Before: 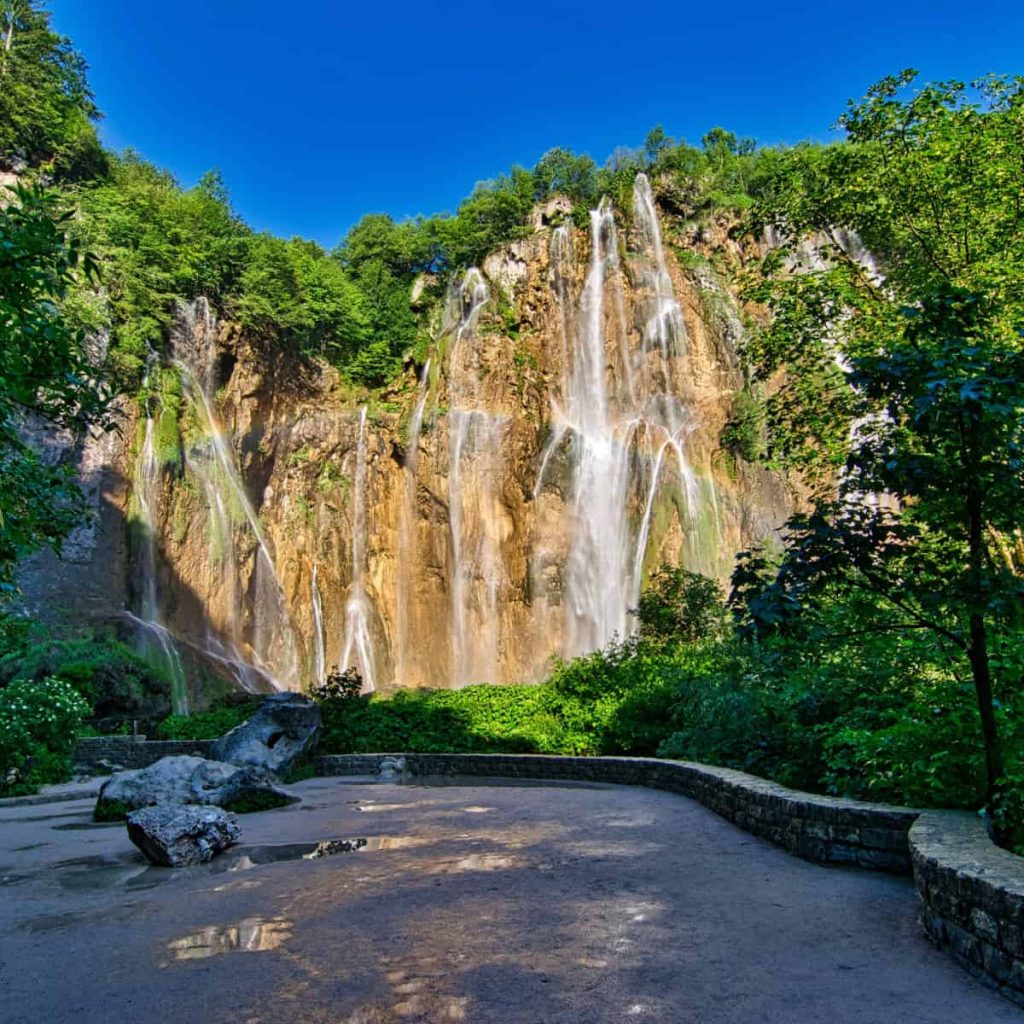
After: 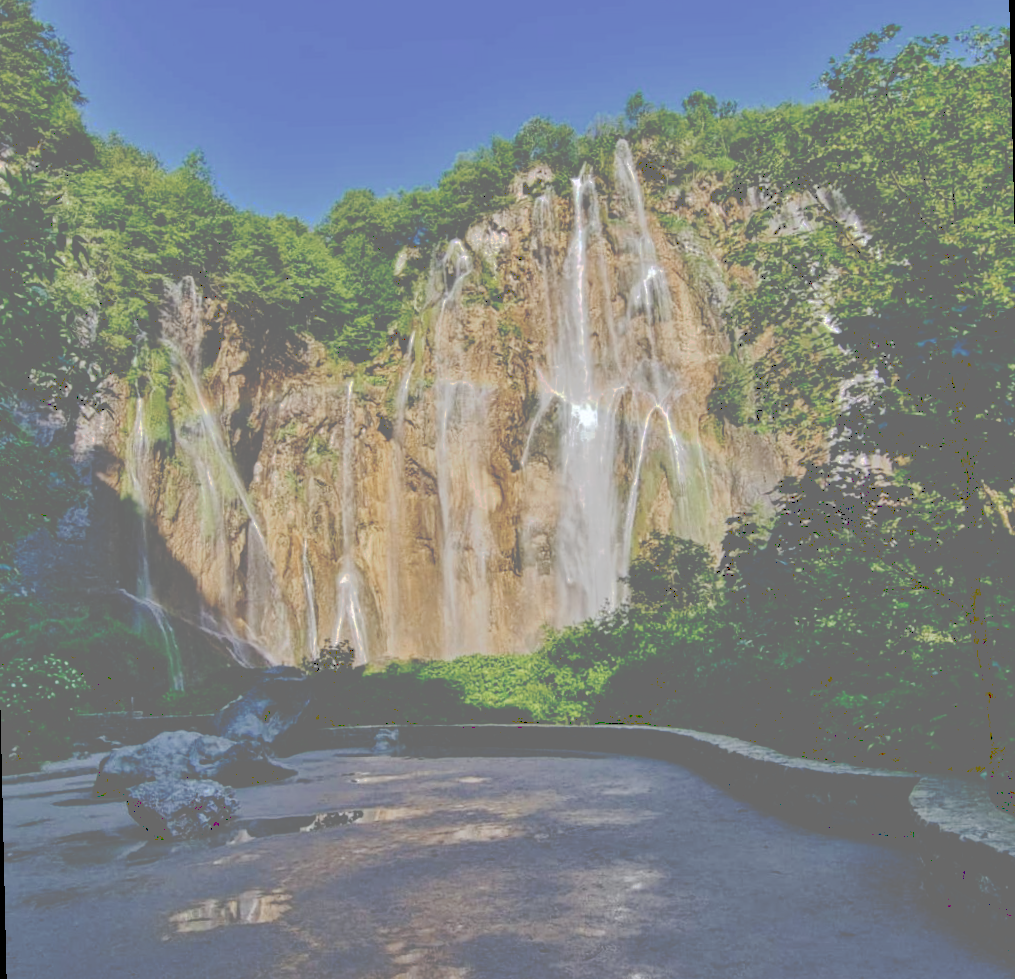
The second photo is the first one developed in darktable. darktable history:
white balance: red 0.986, blue 1.01
tone curve: curves: ch0 [(0, 0) (0.003, 0.439) (0.011, 0.439) (0.025, 0.439) (0.044, 0.439) (0.069, 0.439) (0.1, 0.439) (0.136, 0.44) (0.177, 0.444) (0.224, 0.45) (0.277, 0.462) (0.335, 0.487) (0.399, 0.528) (0.468, 0.577) (0.543, 0.621) (0.623, 0.669) (0.709, 0.715) (0.801, 0.764) (0.898, 0.804) (1, 1)], preserve colors none
rotate and perspective: rotation -1.32°, lens shift (horizontal) -0.031, crop left 0.015, crop right 0.985, crop top 0.047, crop bottom 0.982
